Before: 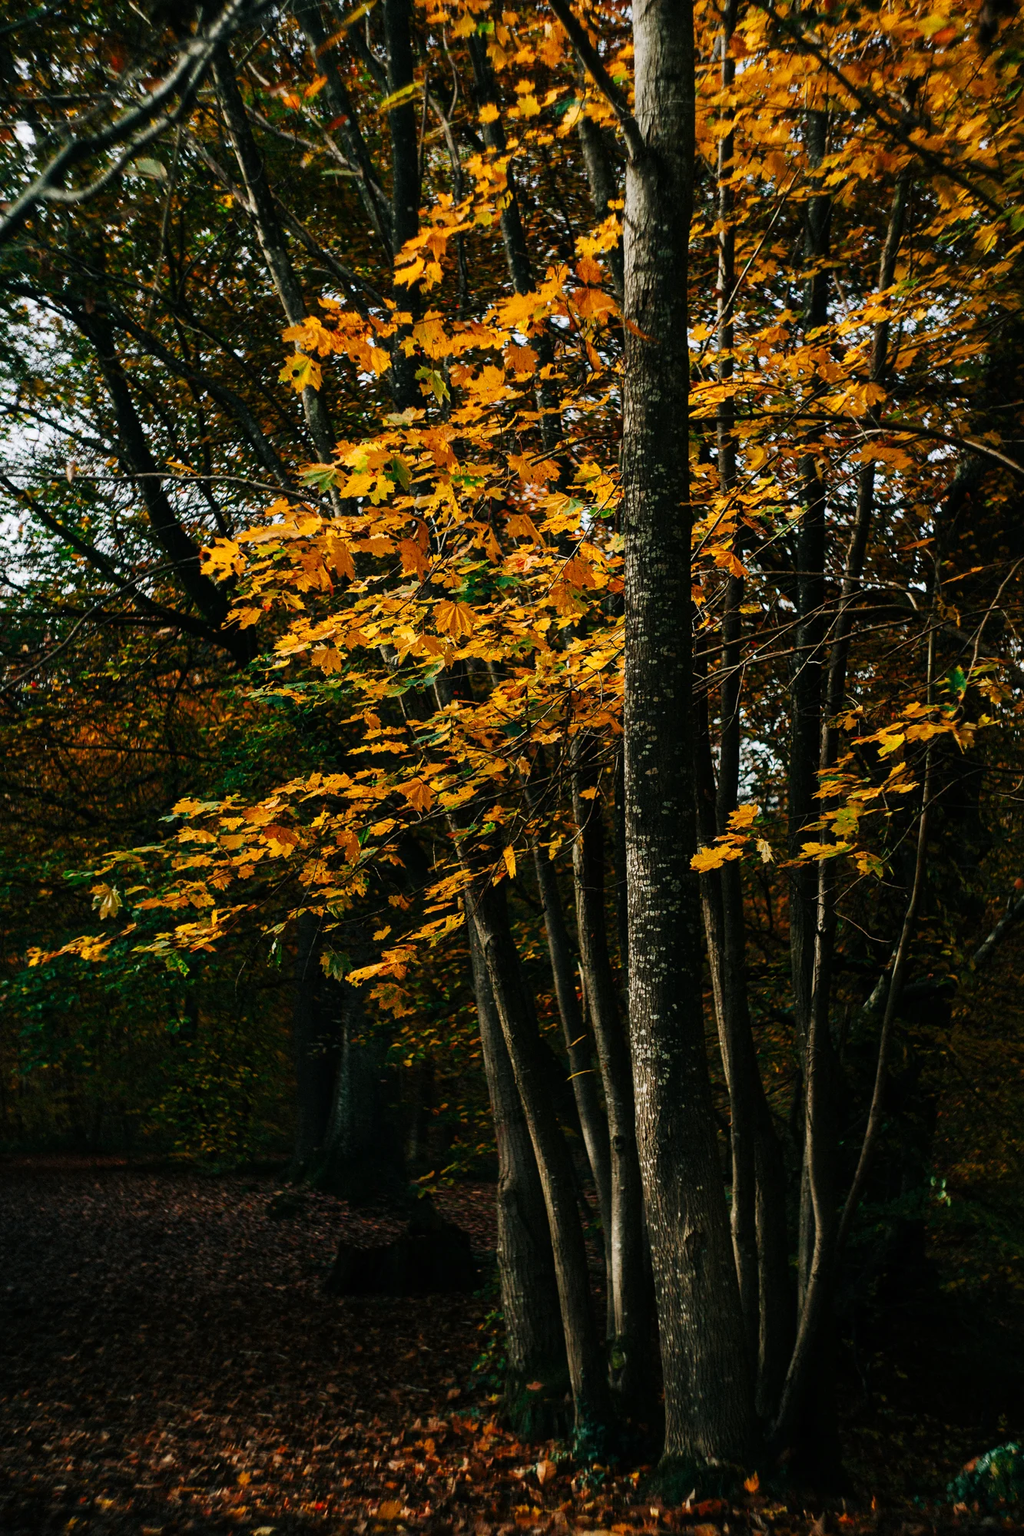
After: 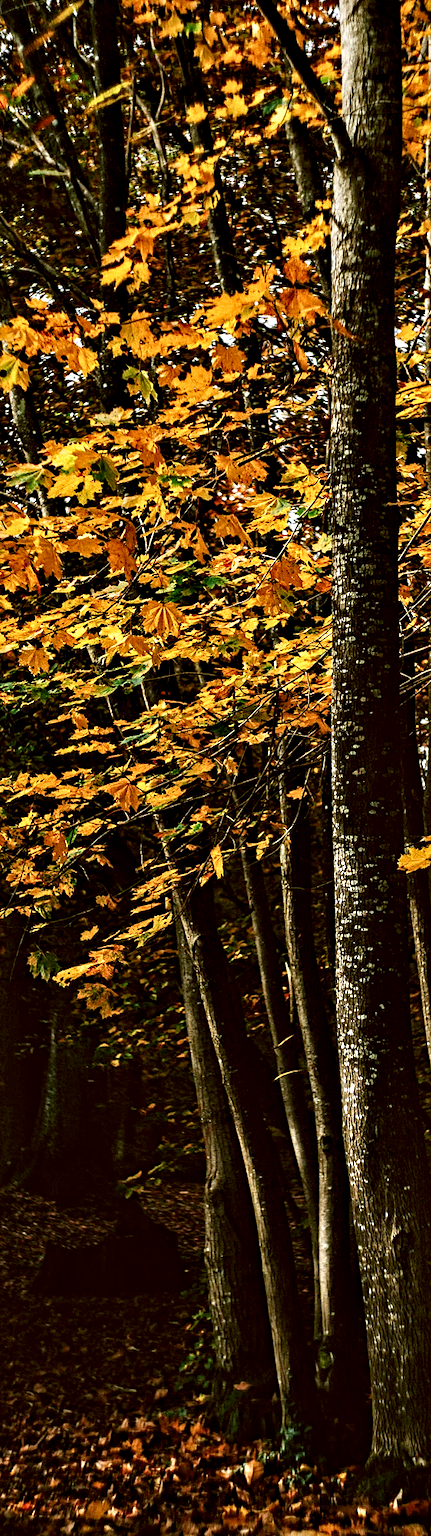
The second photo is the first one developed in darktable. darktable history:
color correction: highlights a* -0.482, highlights b* 0.161, shadows a* 4.66, shadows b* 20.72
crop: left 28.583%, right 29.231%
contrast equalizer: octaves 7, y [[0.5, 0.542, 0.583, 0.625, 0.667, 0.708], [0.5 ×6], [0.5 ×6], [0 ×6], [0 ×6]]
